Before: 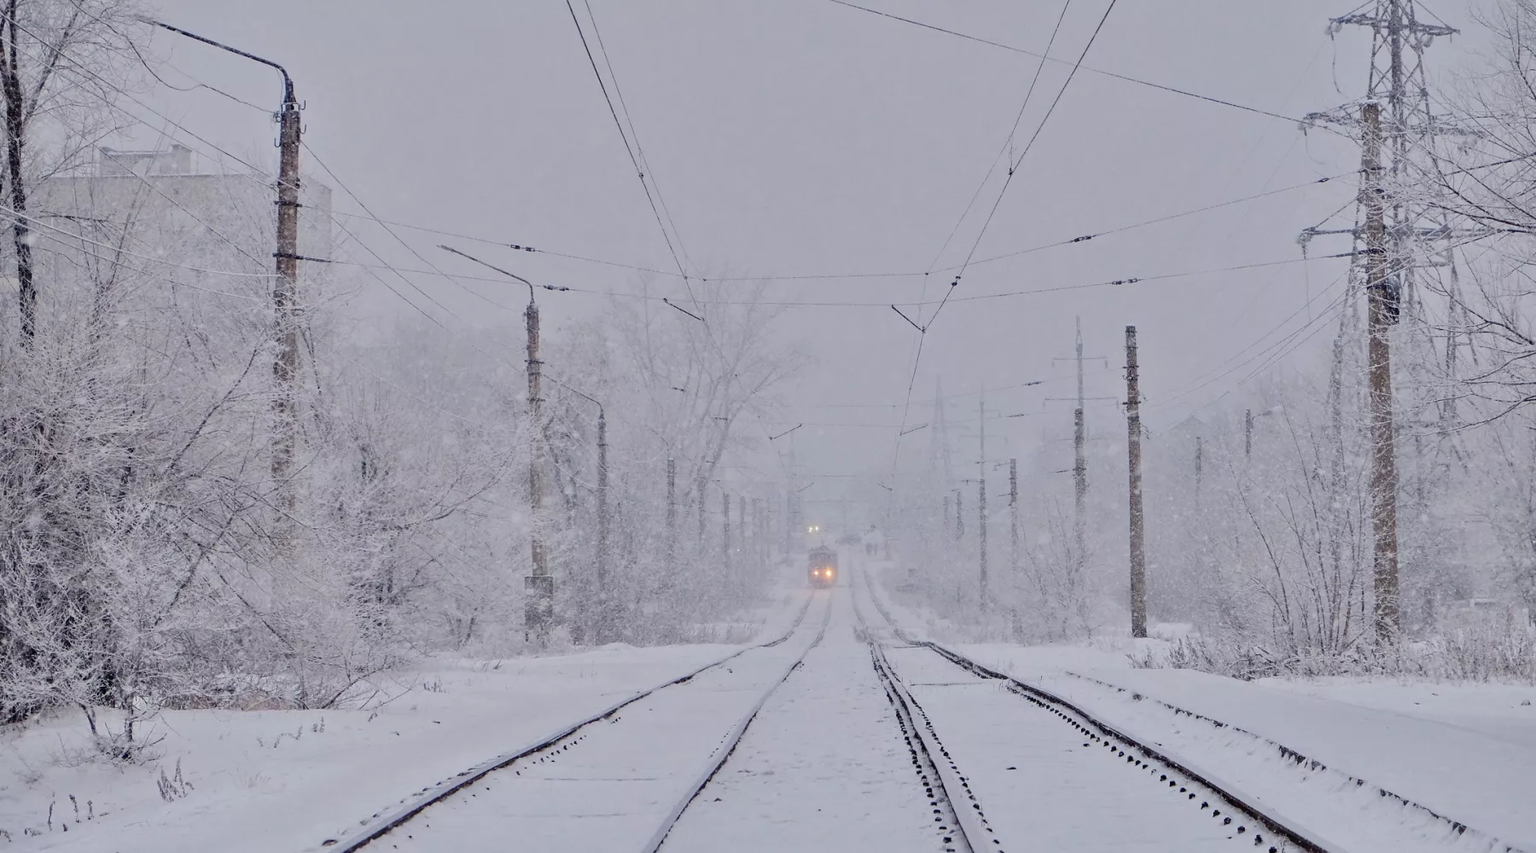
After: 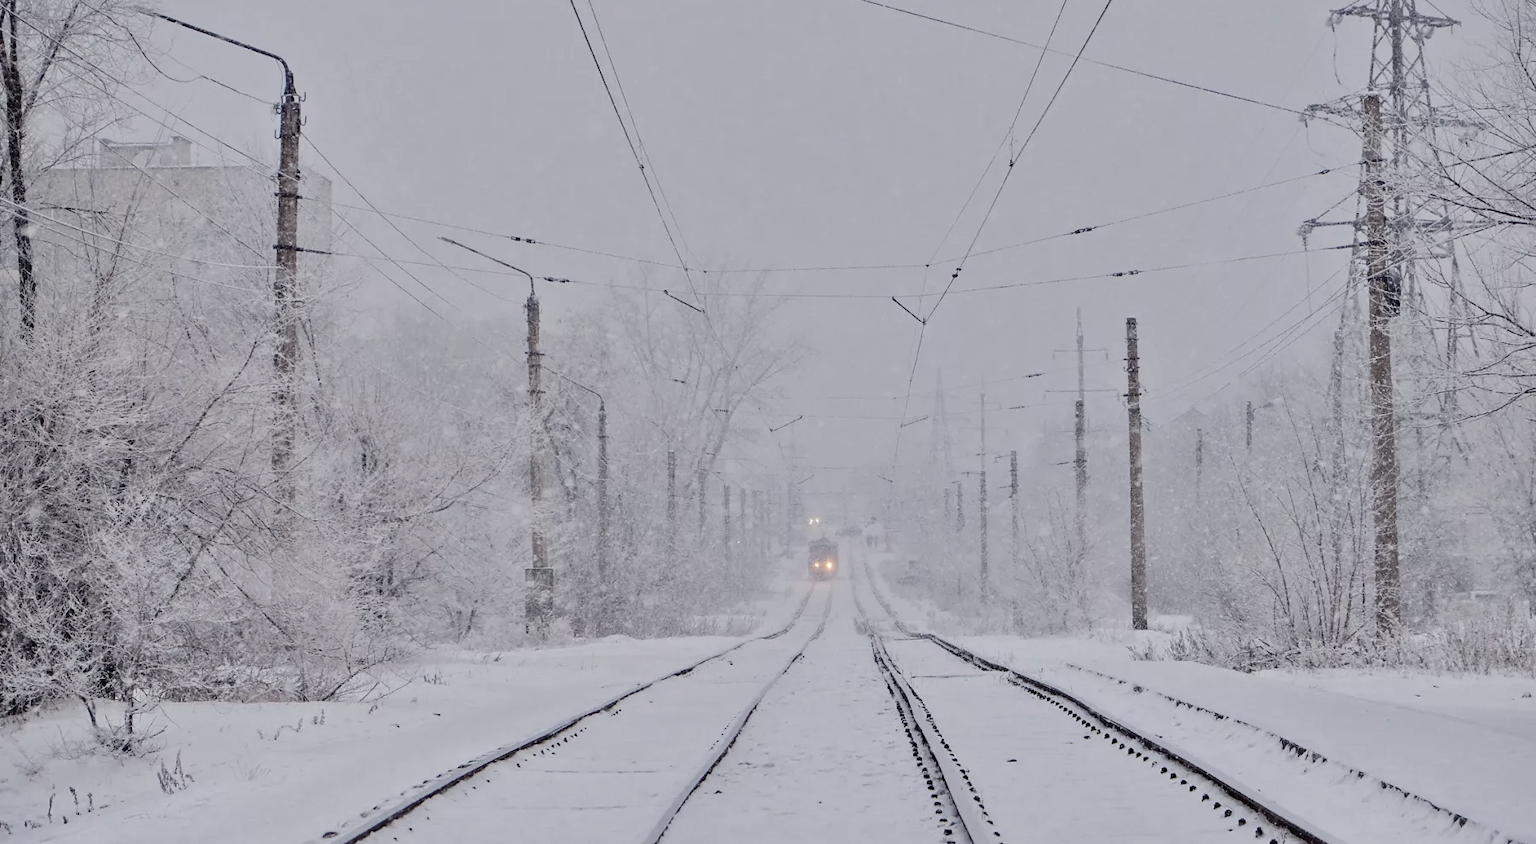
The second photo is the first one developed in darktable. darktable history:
crop: top 1.049%, right 0.001%
contrast brightness saturation: contrast 0.1, saturation -0.3
